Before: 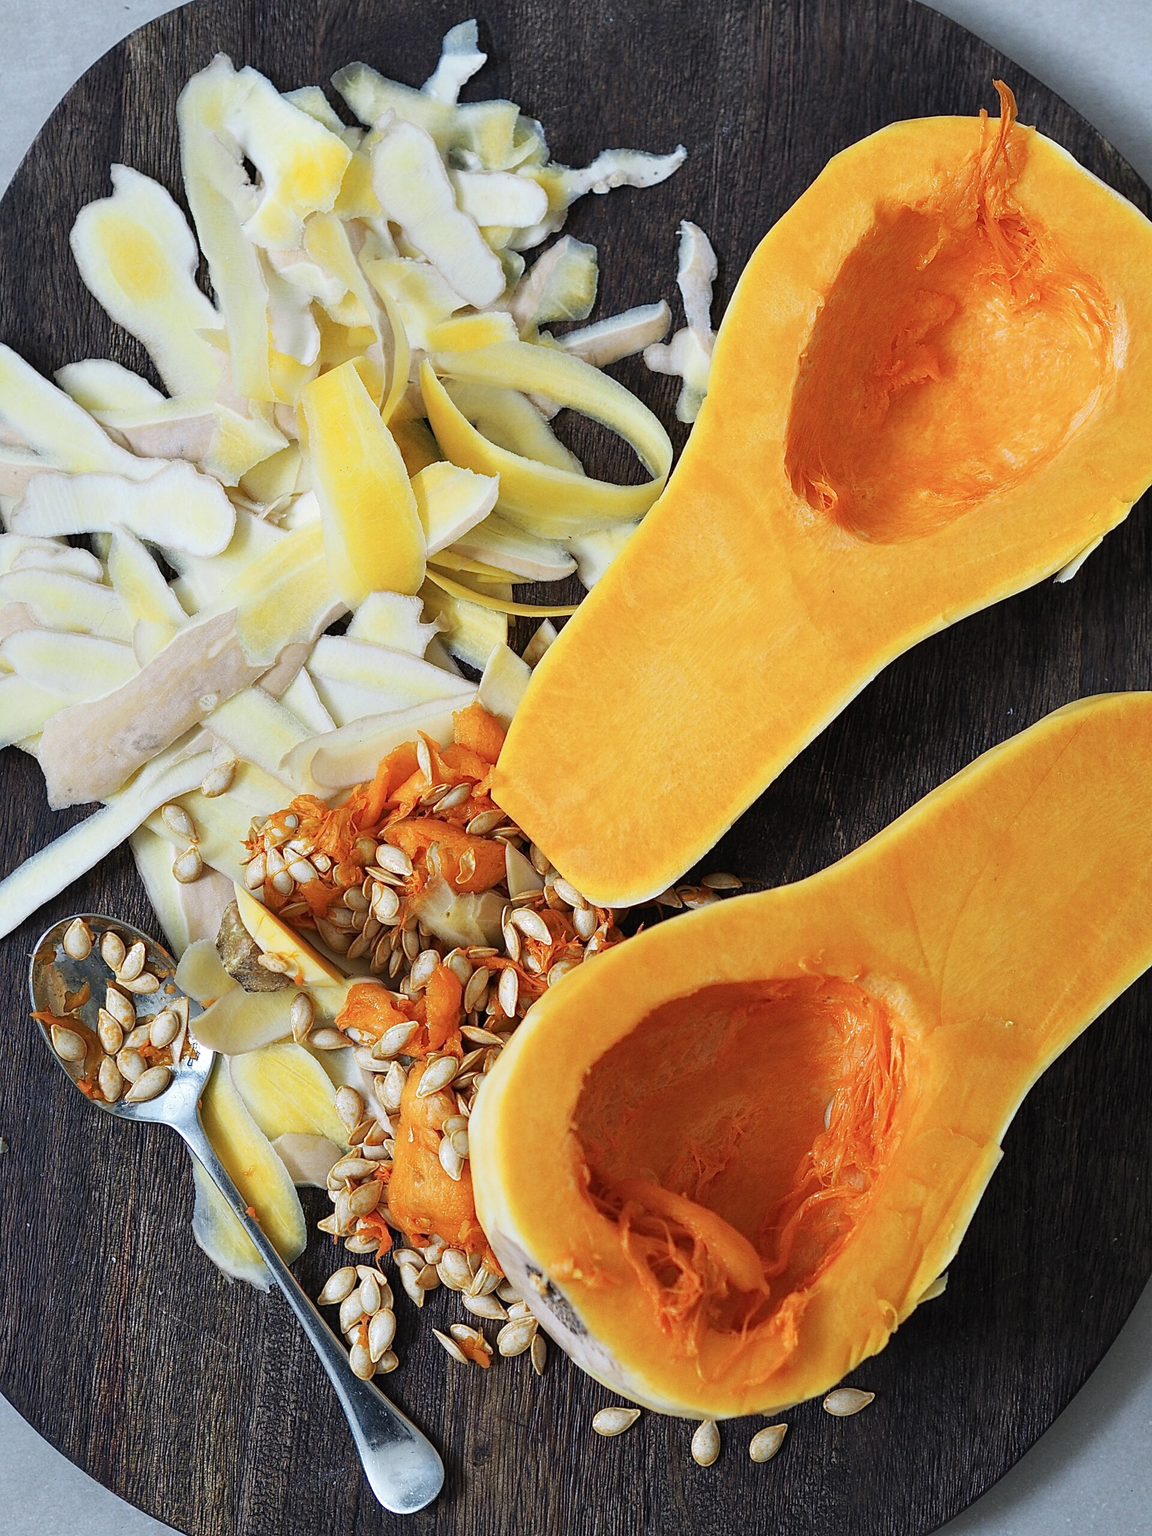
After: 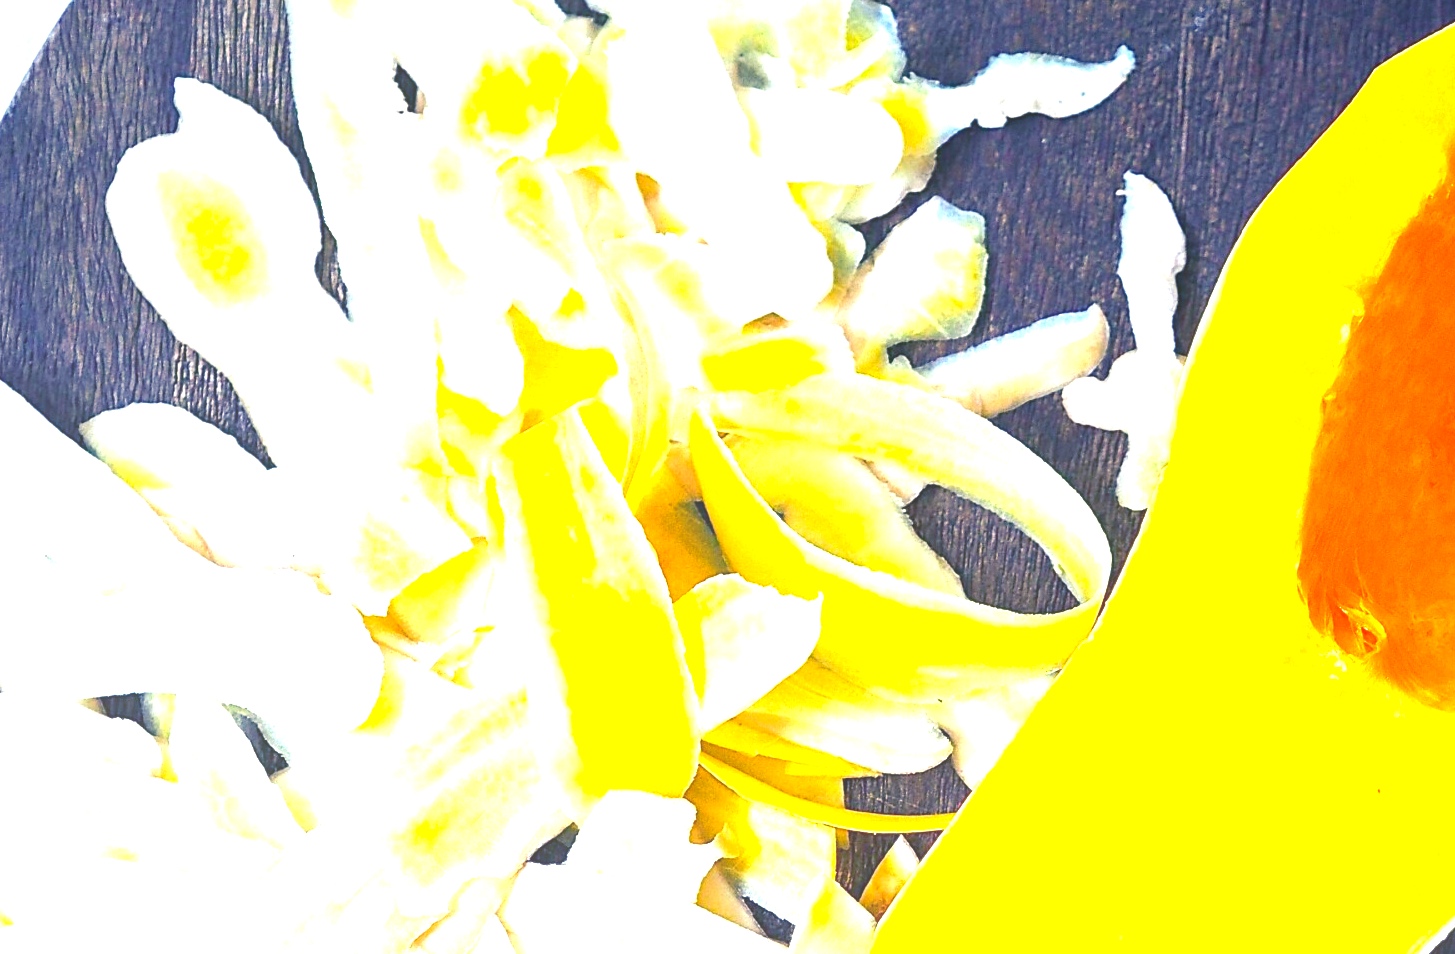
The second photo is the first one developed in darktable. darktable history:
color balance rgb: shadows lift › luminance -41.076%, shadows lift › chroma 14.427%, shadows lift › hue 261.44°, perceptual saturation grading › global saturation 29.632%, perceptual brilliance grading › highlights 11.773%
local contrast: detail 70%
exposure: black level correction 0.001, exposure 1.398 EV, compensate highlight preservation false
crop: left 0.562%, top 7.636%, right 23.618%, bottom 54.835%
